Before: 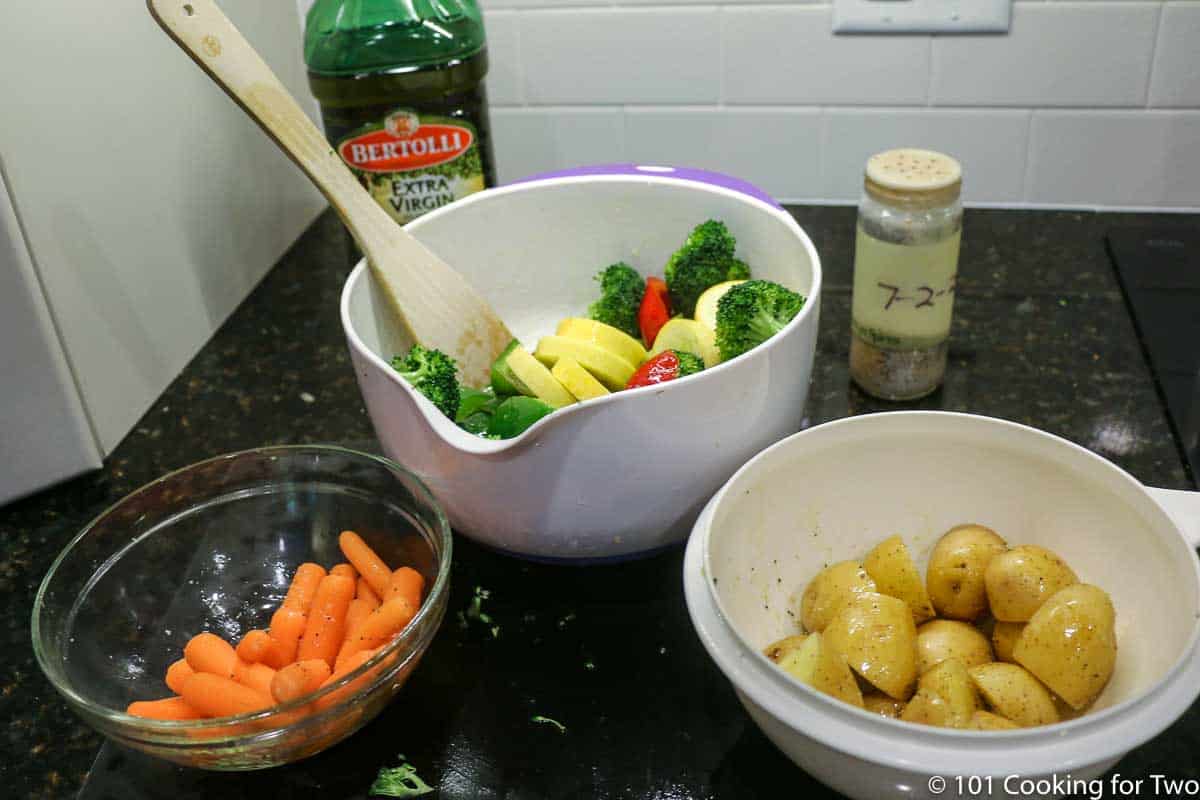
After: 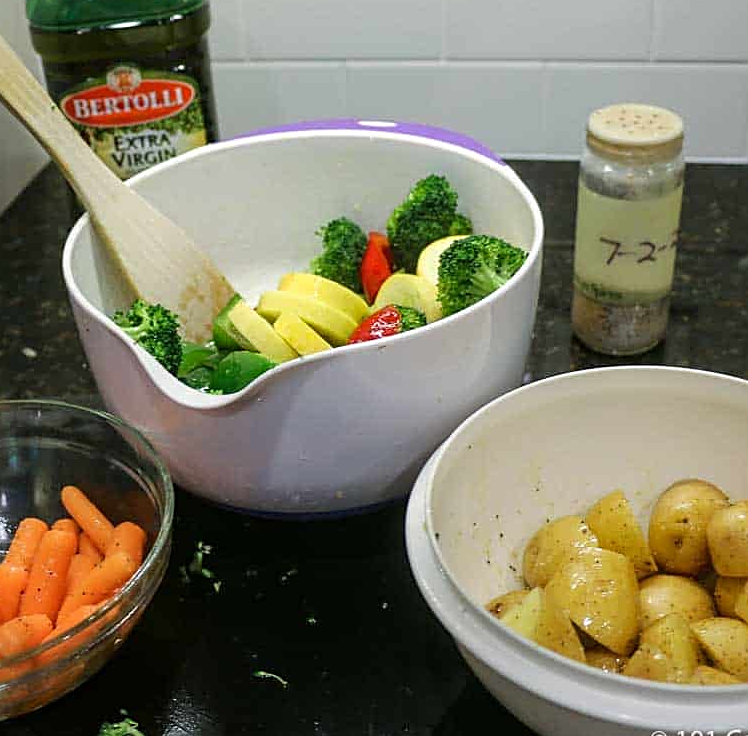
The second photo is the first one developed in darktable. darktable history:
crop and rotate: left 23.201%, top 5.625%, right 14.442%, bottom 2.343%
sharpen: on, module defaults
